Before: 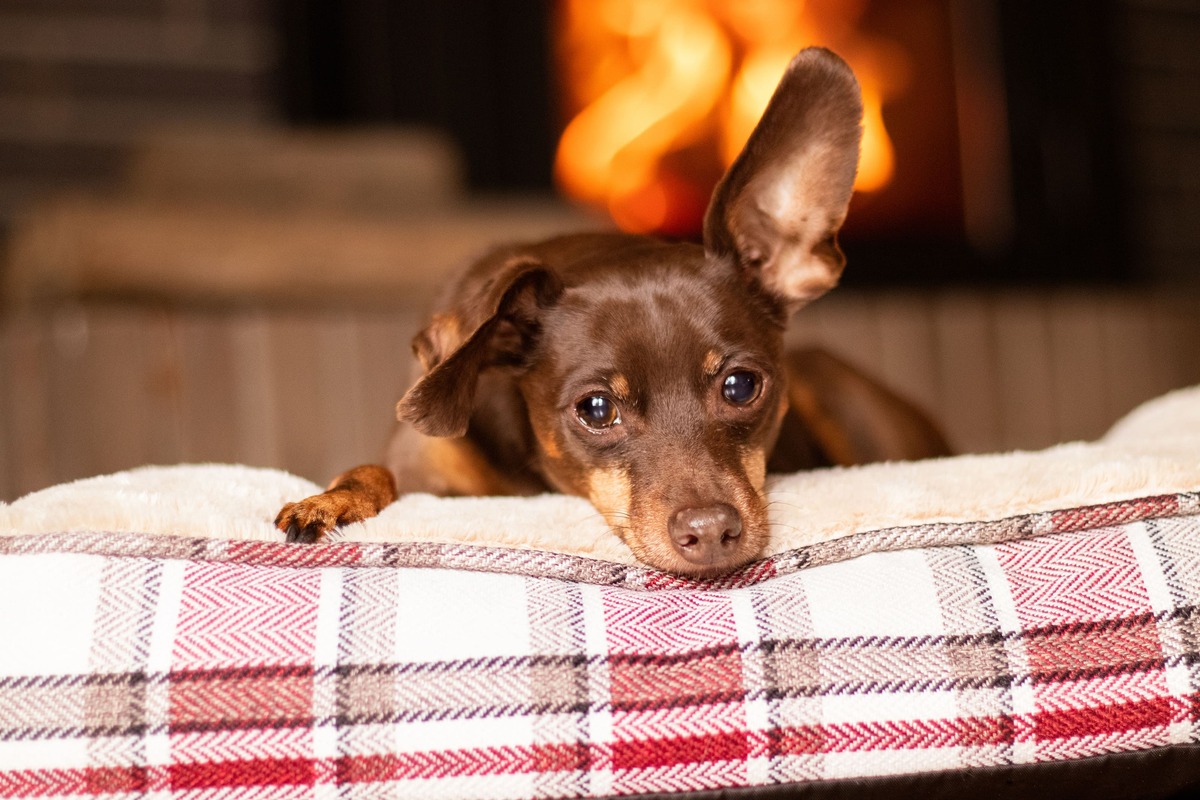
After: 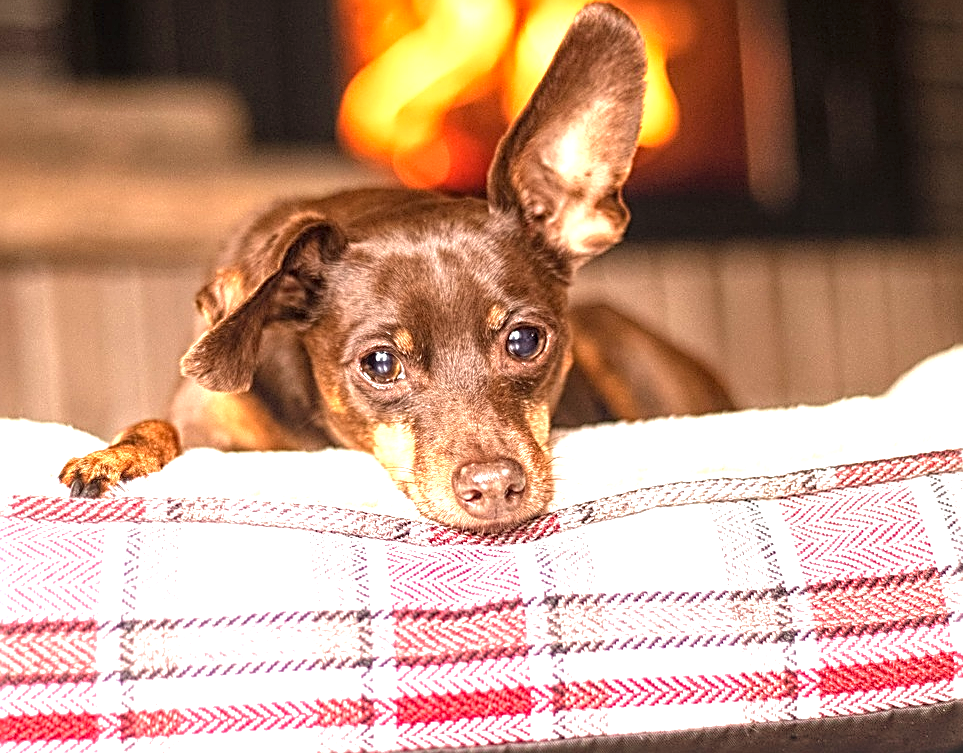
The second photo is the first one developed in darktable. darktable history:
crop and rotate: left 18.02%, top 5.76%, right 1.721%
sharpen: radius 2.819, amount 0.727
exposure: exposure 1.073 EV, compensate highlight preservation false
local contrast: highlights 76%, shadows 55%, detail 176%, midtone range 0.214
